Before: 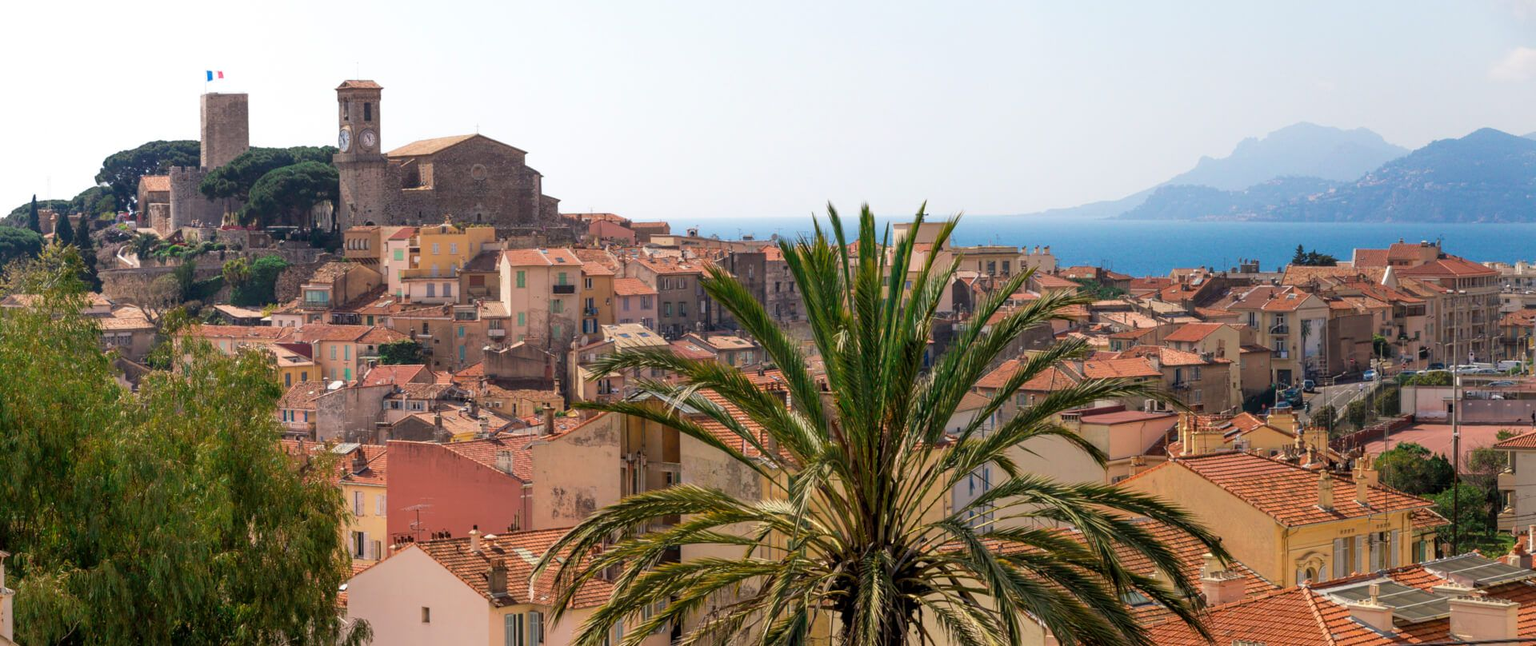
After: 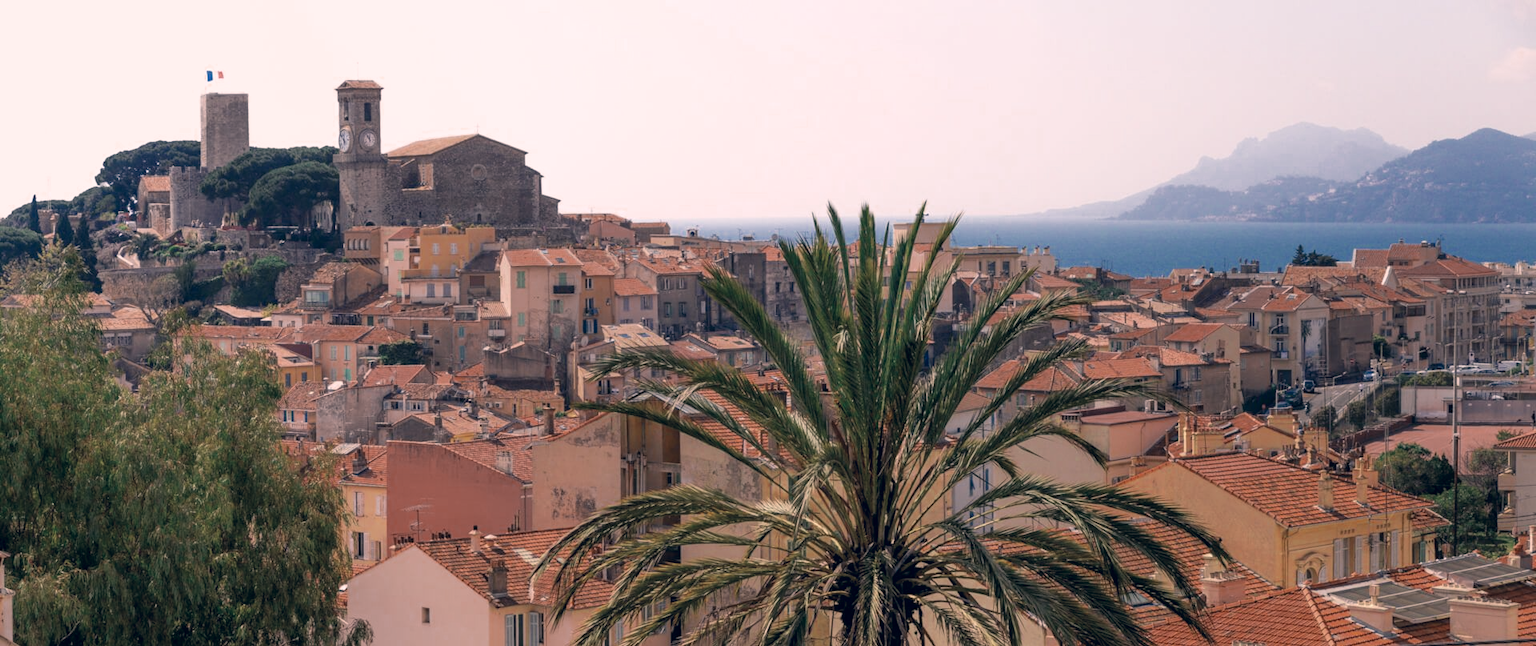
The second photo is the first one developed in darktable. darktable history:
color zones: curves: ch0 [(0, 0.5) (0.125, 0.4) (0.25, 0.5) (0.375, 0.4) (0.5, 0.4) (0.625, 0.35) (0.75, 0.35) (0.875, 0.5)]; ch1 [(0, 0.35) (0.125, 0.45) (0.25, 0.35) (0.375, 0.35) (0.5, 0.35) (0.625, 0.35) (0.75, 0.45) (0.875, 0.35)]; ch2 [(0, 0.6) (0.125, 0.5) (0.25, 0.5) (0.375, 0.6) (0.5, 0.6) (0.625, 0.5) (0.75, 0.5) (0.875, 0.5)]
color correction: highlights a* 14.46, highlights b* 5.85, shadows a* -5.53, shadows b* -15.24, saturation 0.85
